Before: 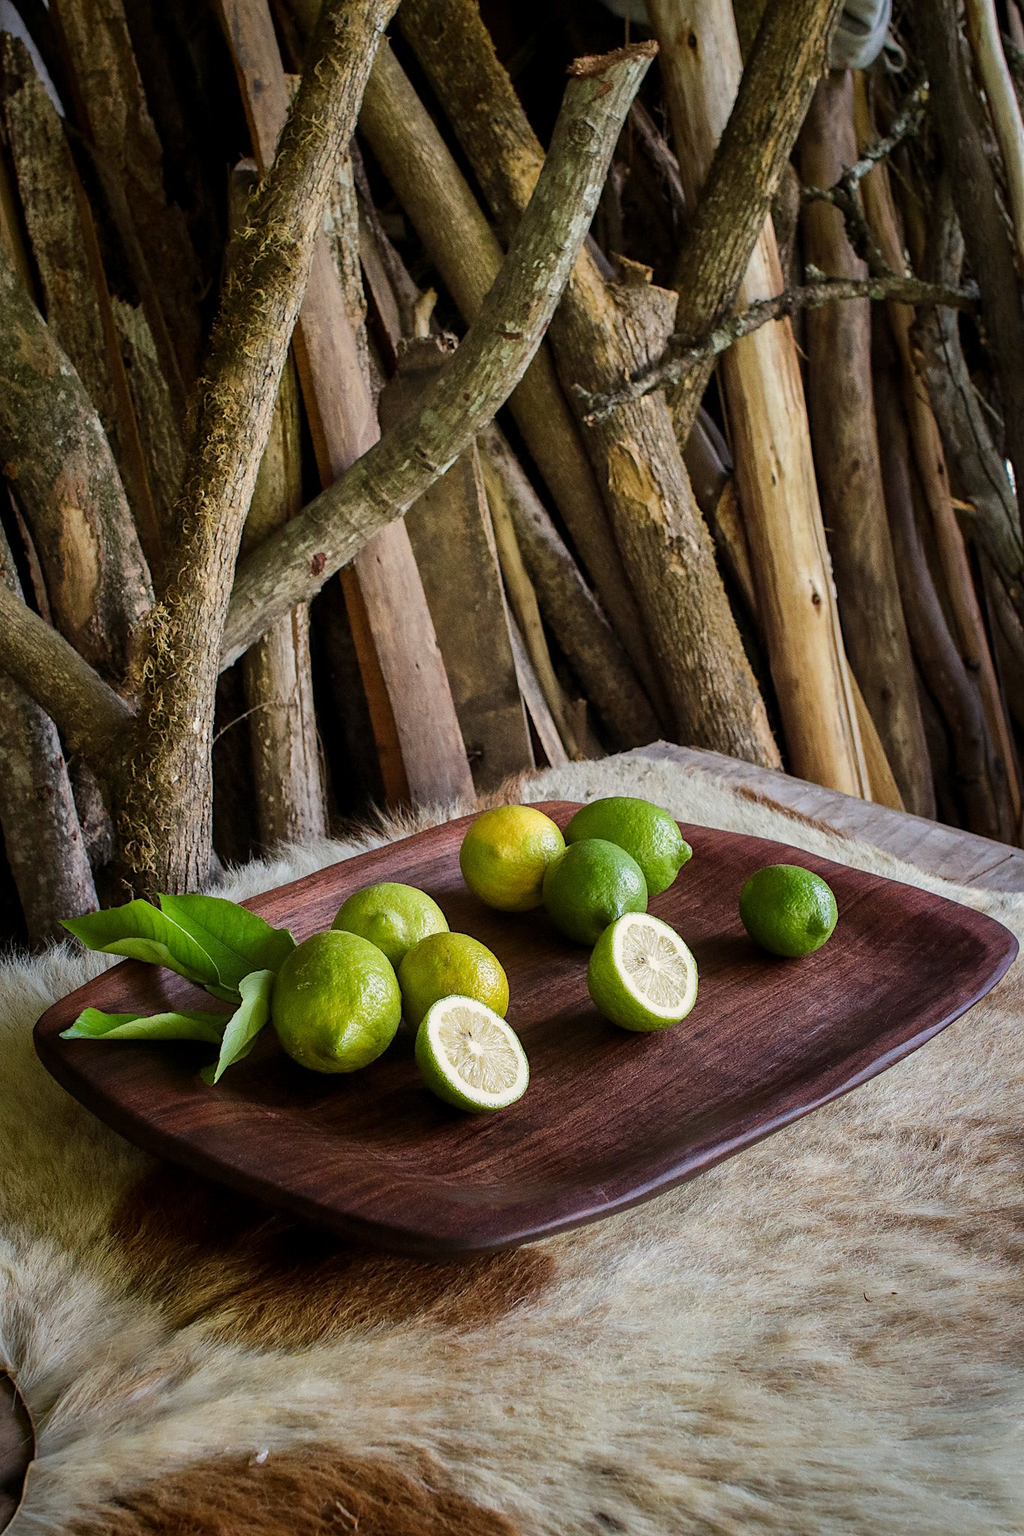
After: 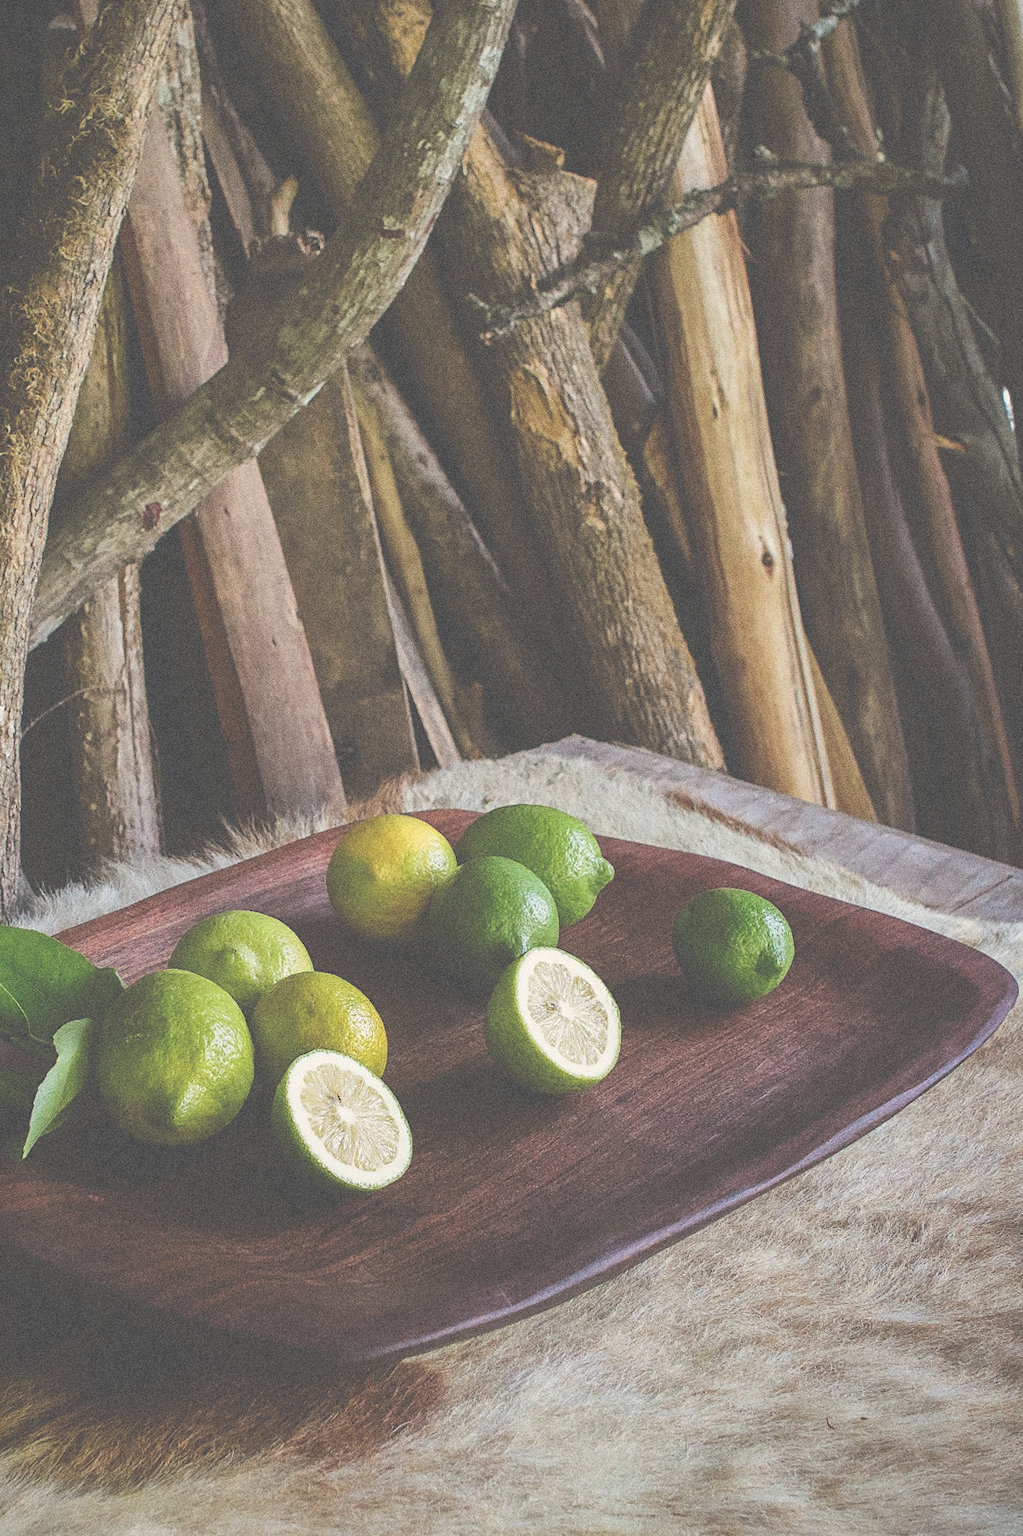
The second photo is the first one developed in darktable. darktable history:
grain: coarseness 0.09 ISO, strength 40%
exposure: black level correction -0.087, compensate highlight preservation false
crop: left 19.159%, top 9.58%, bottom 9.58%
